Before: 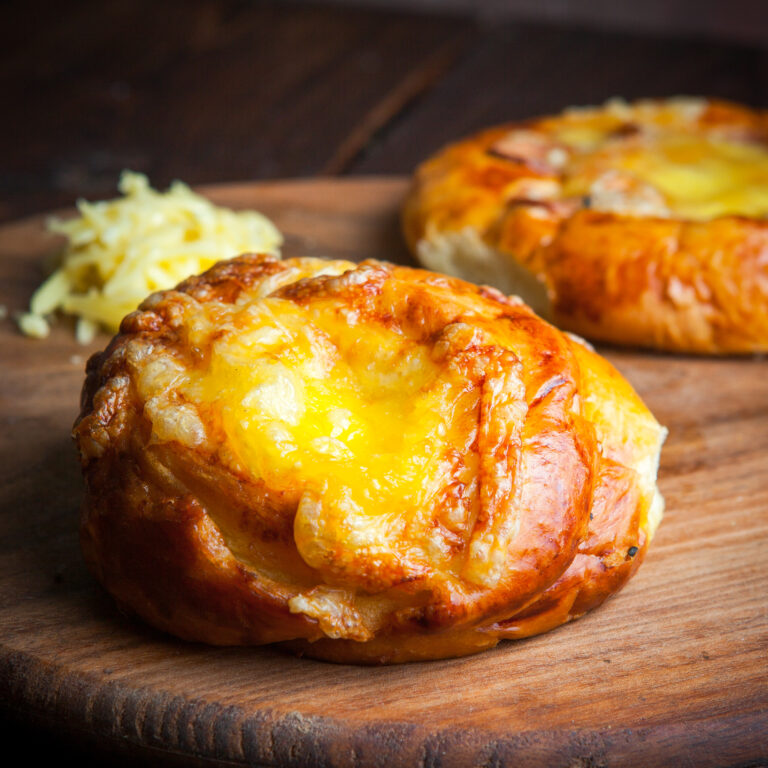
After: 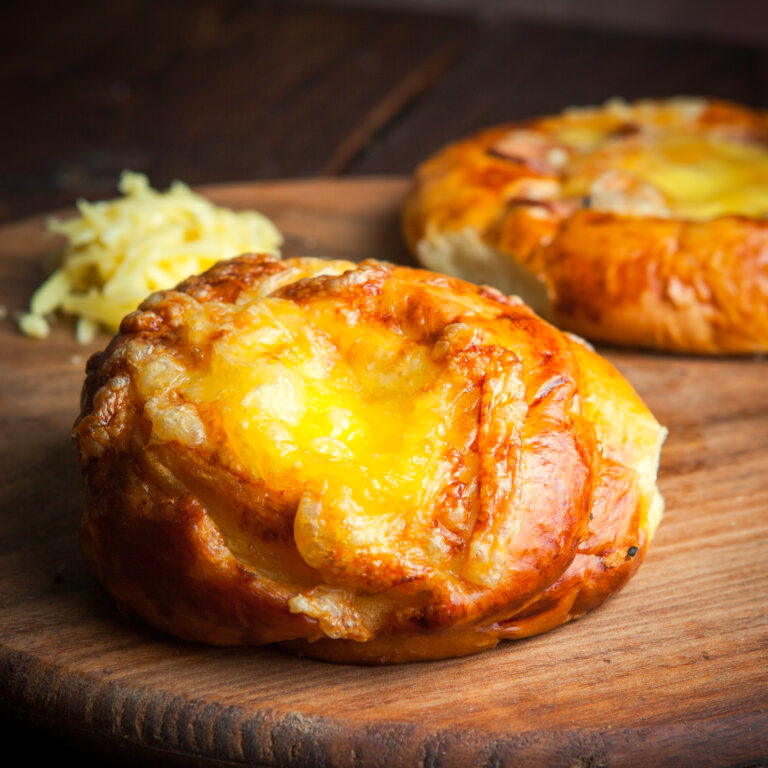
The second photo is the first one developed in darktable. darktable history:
contrast equalizer: y [[0.5 ×6], [0.5 ×6], [0.5, 0.5, 0.501, 0.545, 0.707, 0.863], [0 ×6], [0 ×6]]
white balance: red 1.029, blue 0.92
